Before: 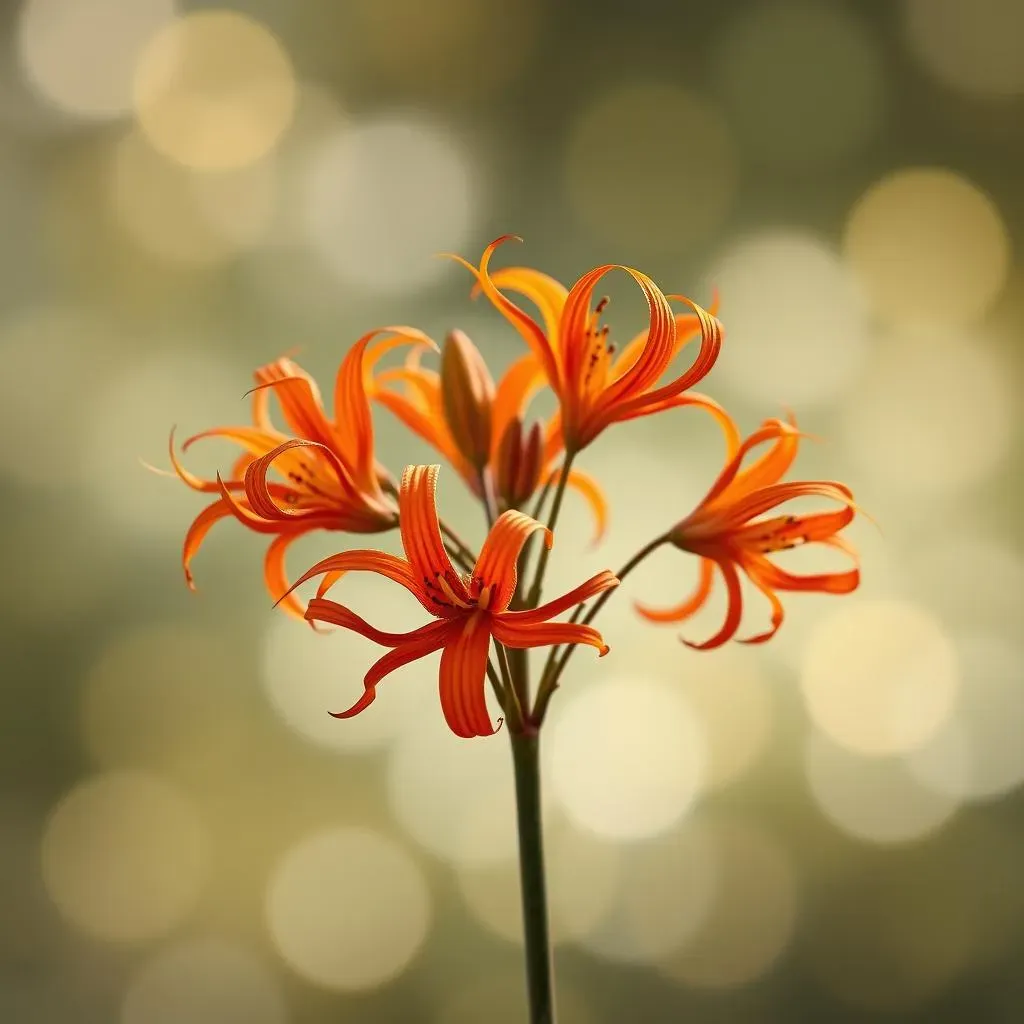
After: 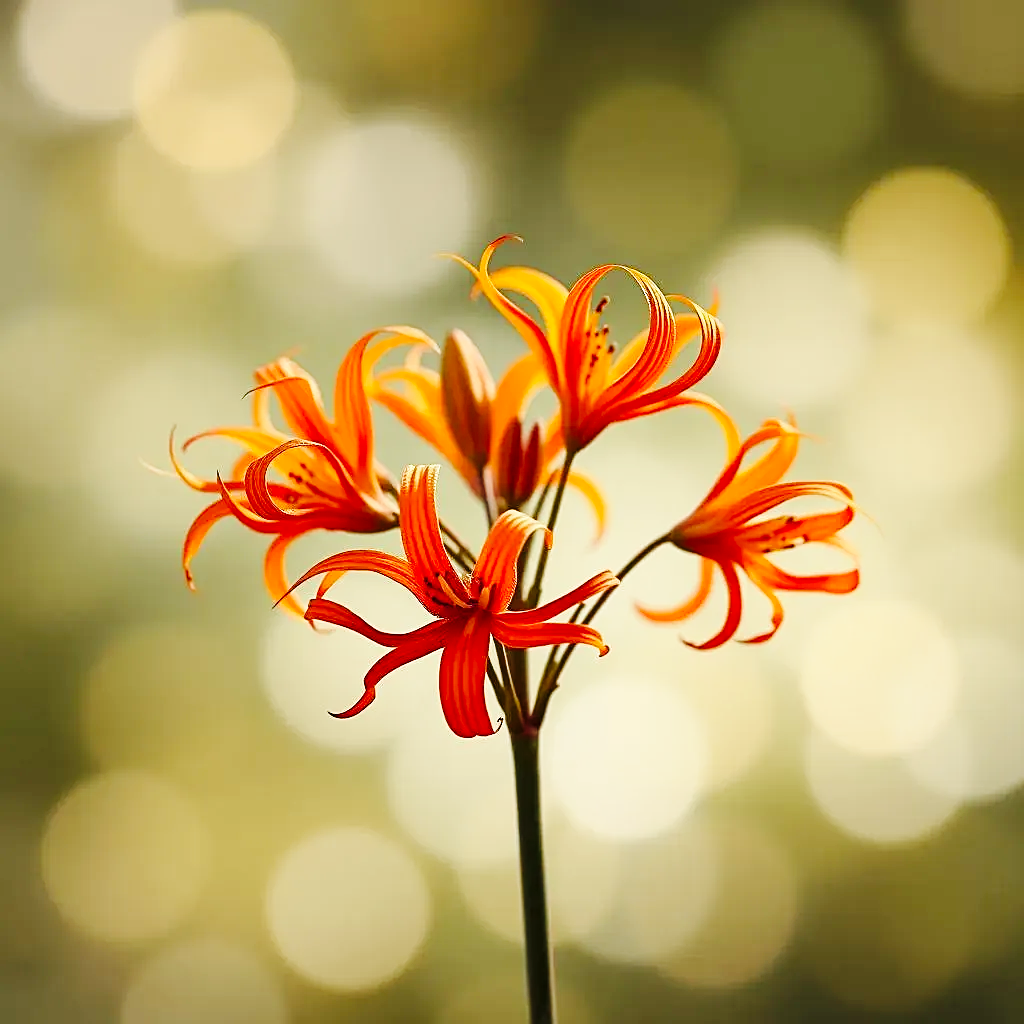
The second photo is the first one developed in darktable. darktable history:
base curve: curves: ch0 [(0, 0) (0.036, 0.025) (0.121, 0.166) (0.206, 0.329) (0.605, 0.79) (1, 1)], preserve colors none
sharpen: amount 0.566
exposure: compensate highlight preservation false
